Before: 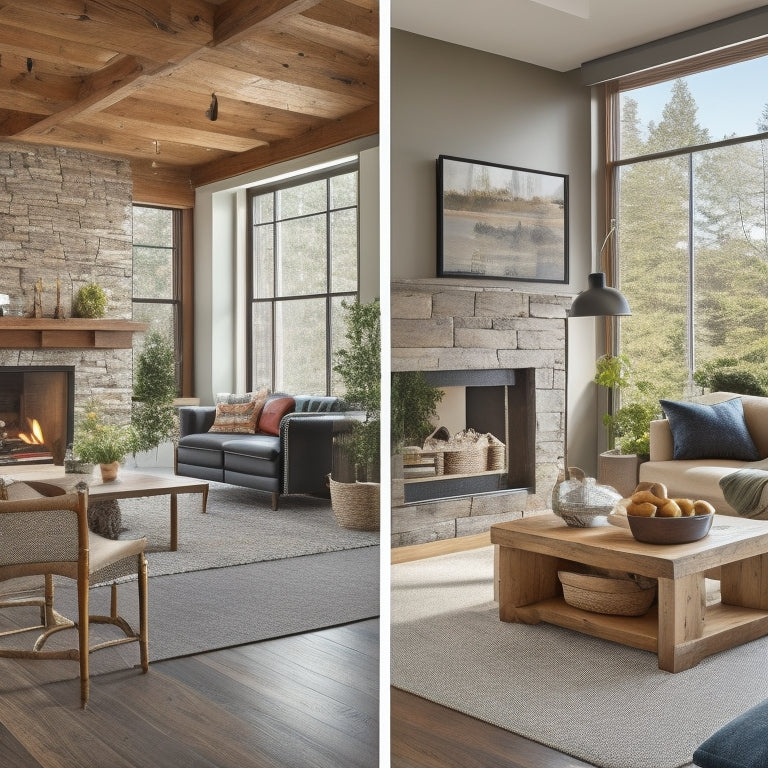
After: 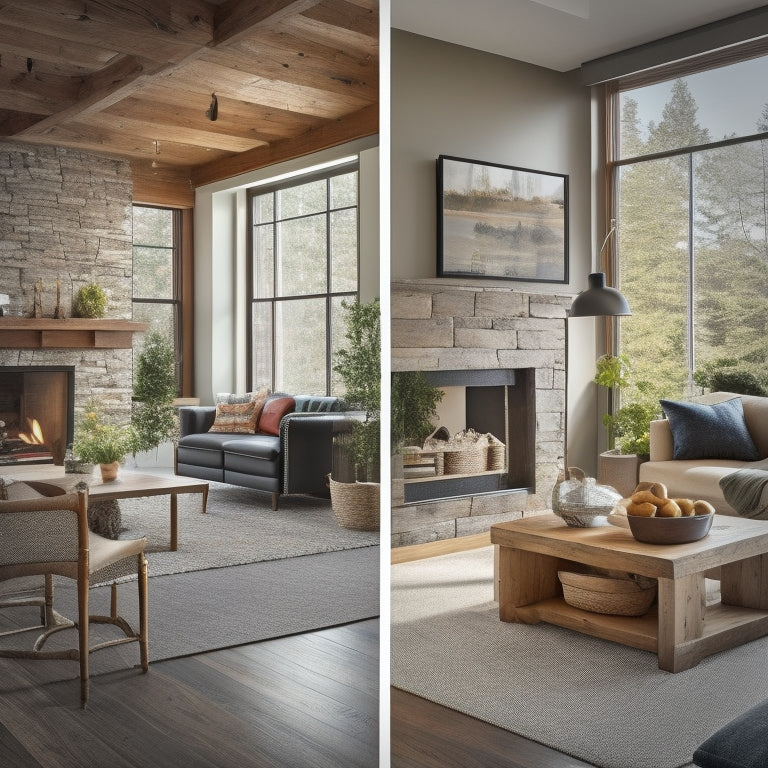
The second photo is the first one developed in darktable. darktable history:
vignetting: fall-off start 71.74%, dithering 8-bit output, unbound false
color balance rgb: perceptual saturation grading › global saturation 0.234%, global vibrance 6.215%
